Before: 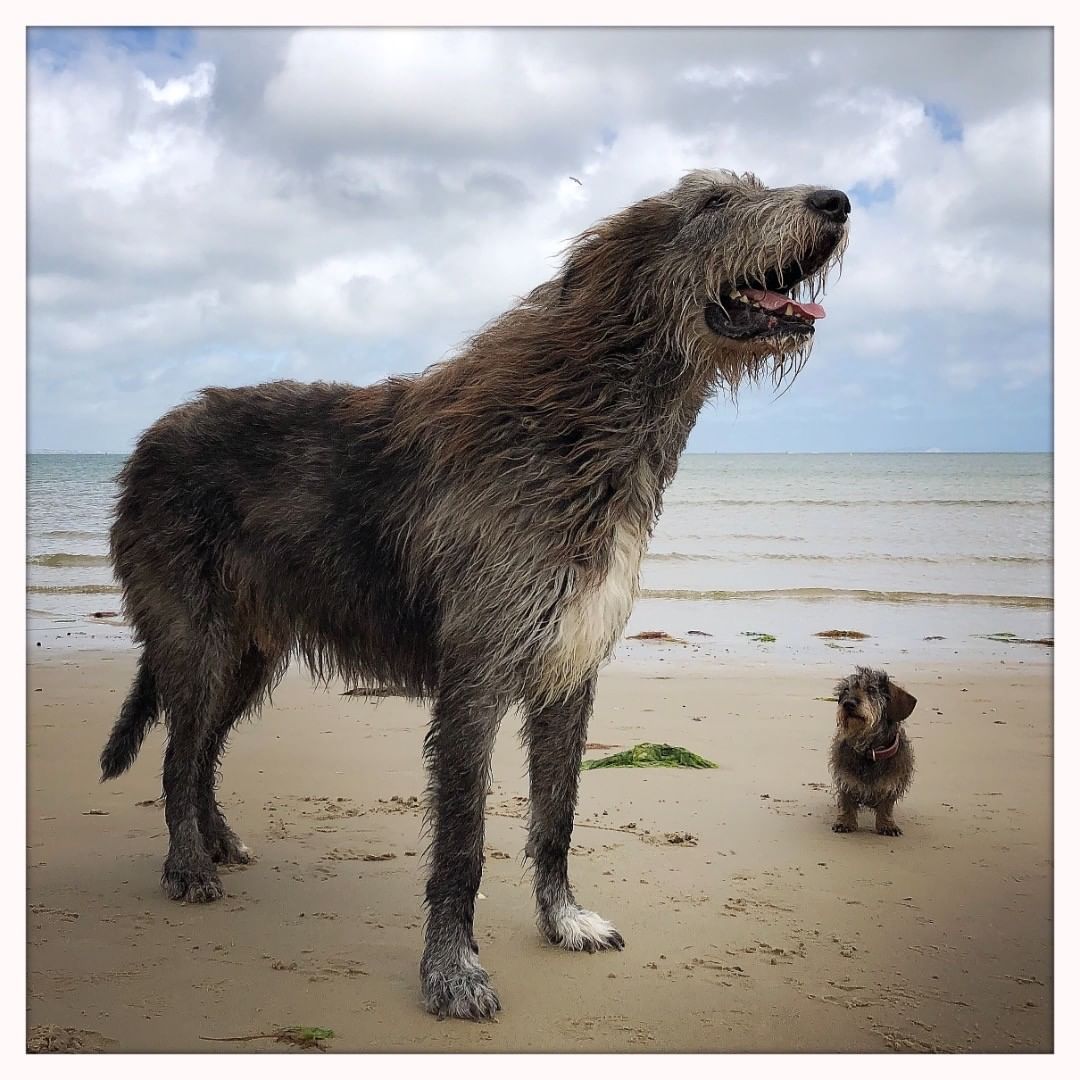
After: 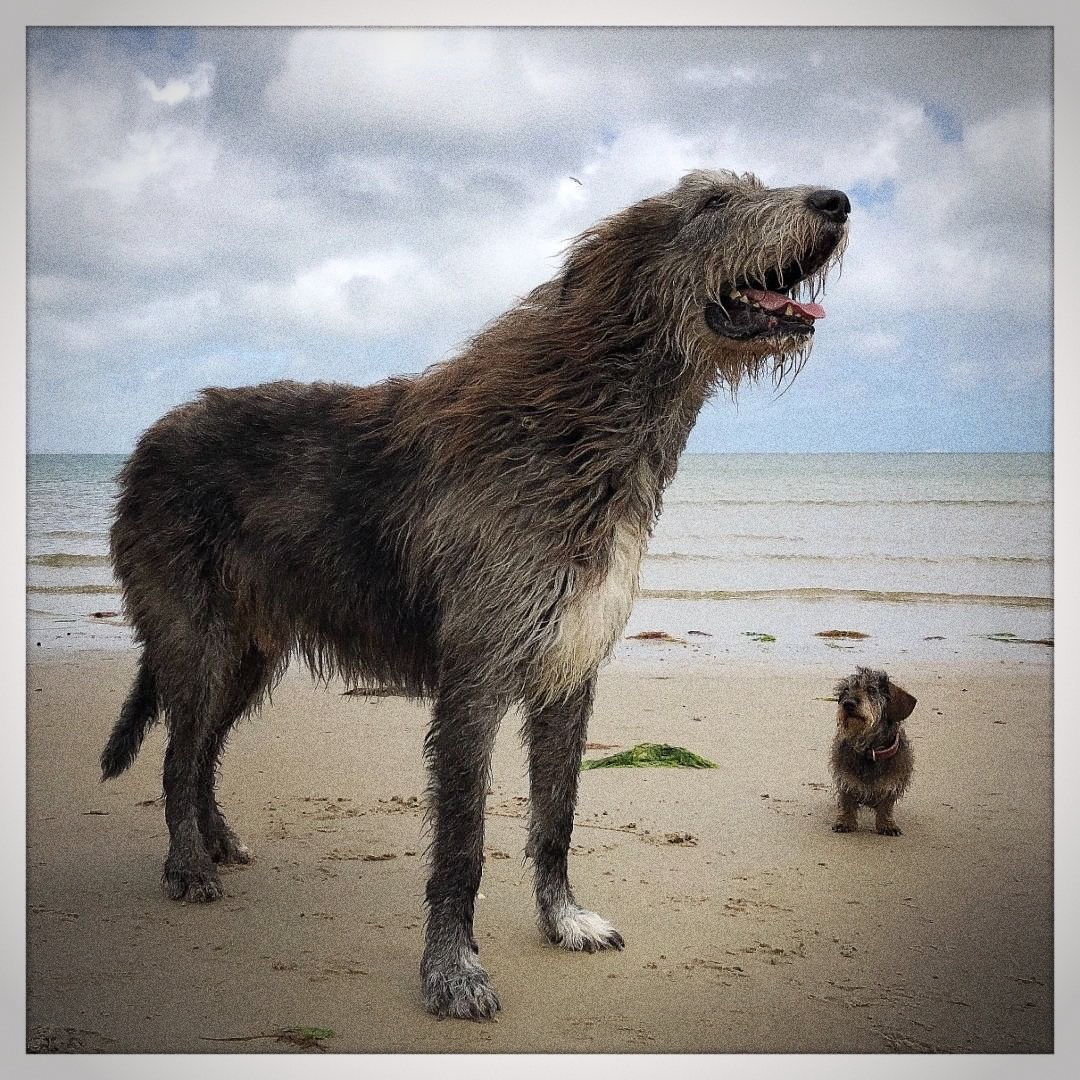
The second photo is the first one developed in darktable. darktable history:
vignetting: fall-off start 79.88%
white balance: emerald 1
grain: coarseness 10.62 ISO, strength 55.56%
